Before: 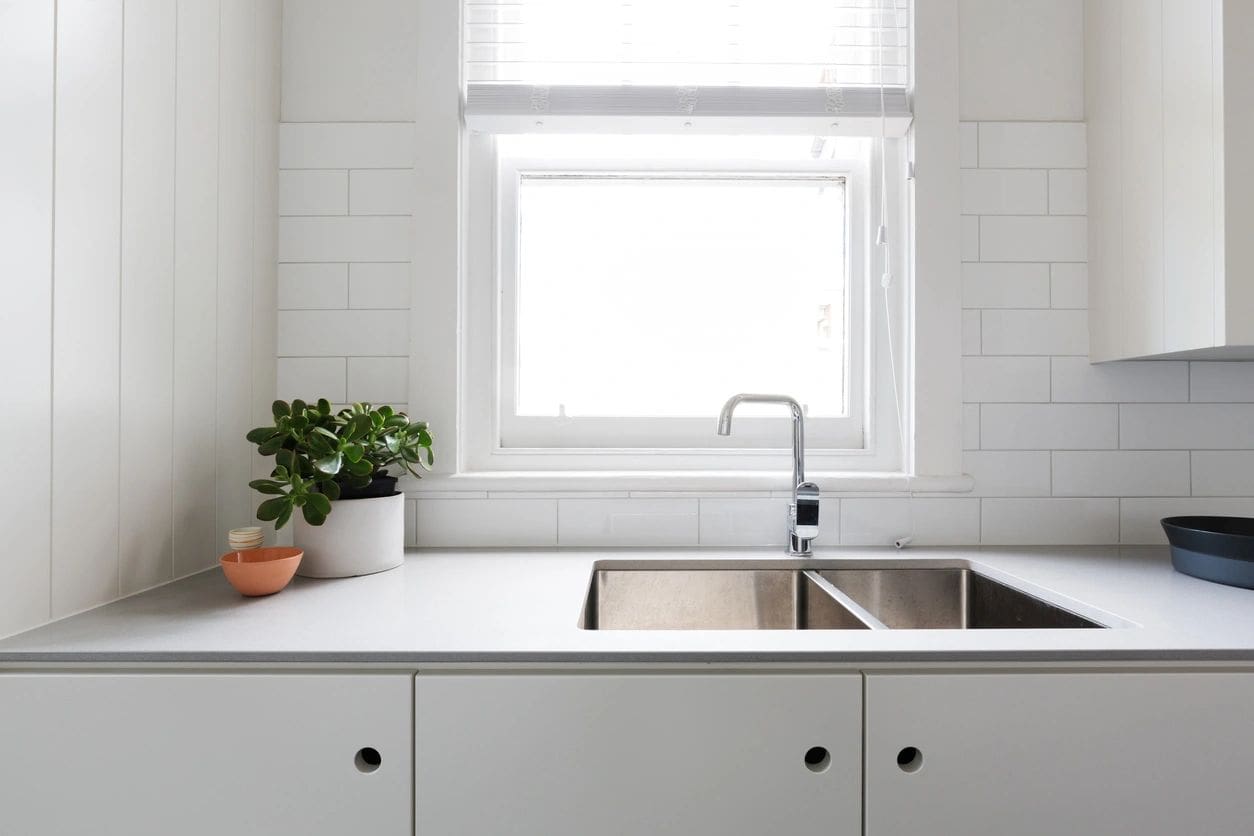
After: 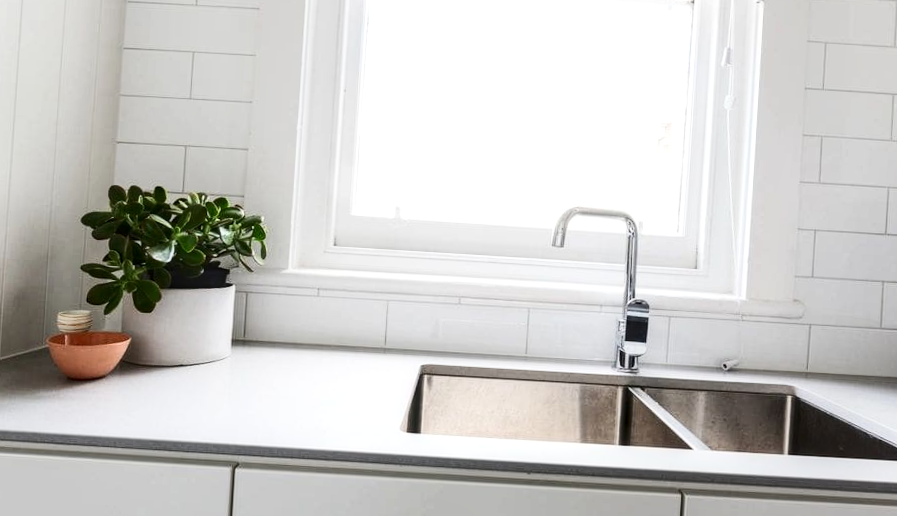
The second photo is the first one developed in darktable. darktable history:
crop and rotate: angle -3.45°, left 9.915%, top 20.966%, right 12.21%, bottom 11.764%
local contrast: on, module defaults
contrast brightness saturation: contrast 0.277
